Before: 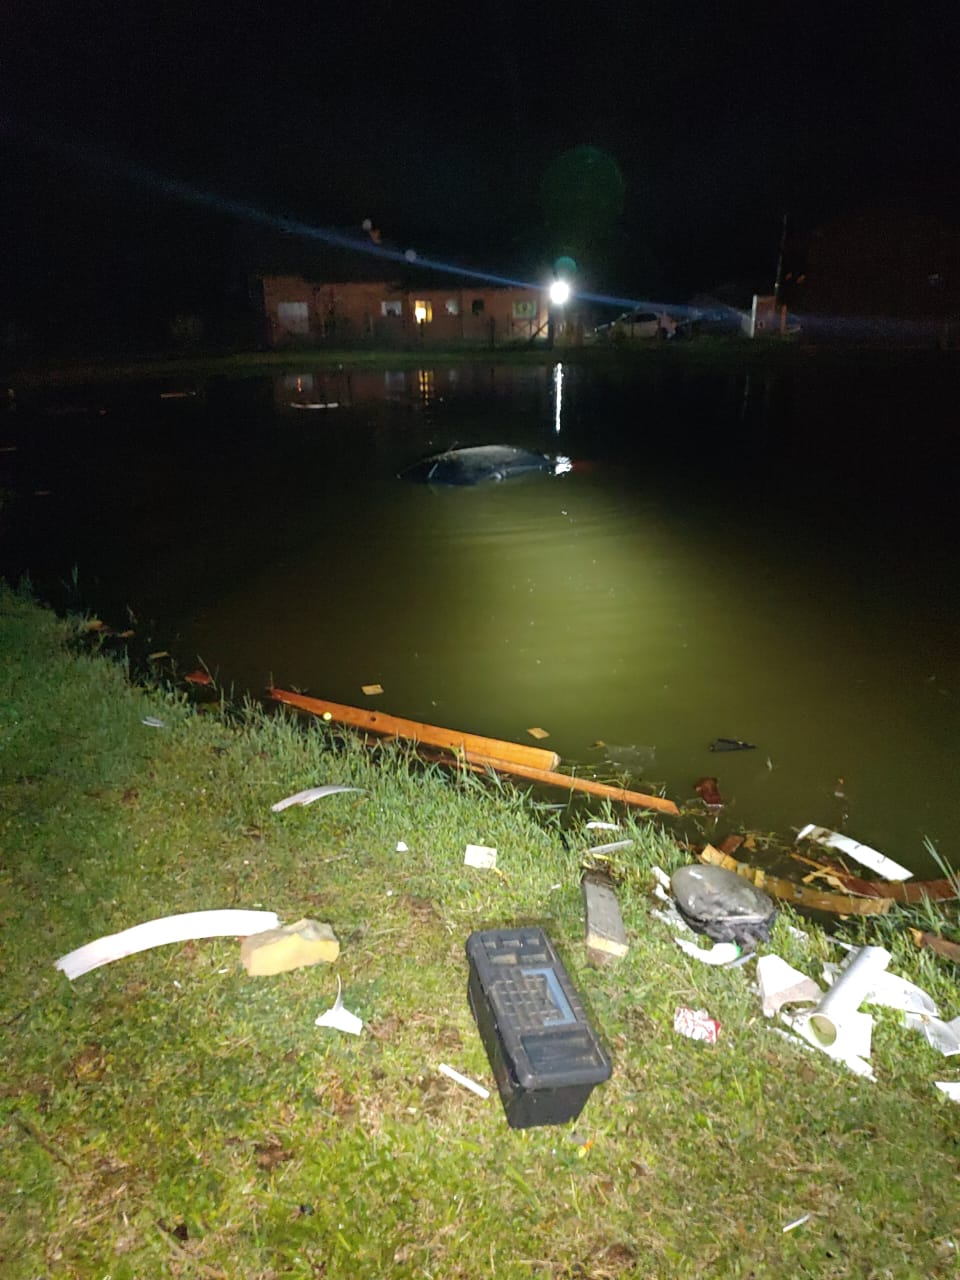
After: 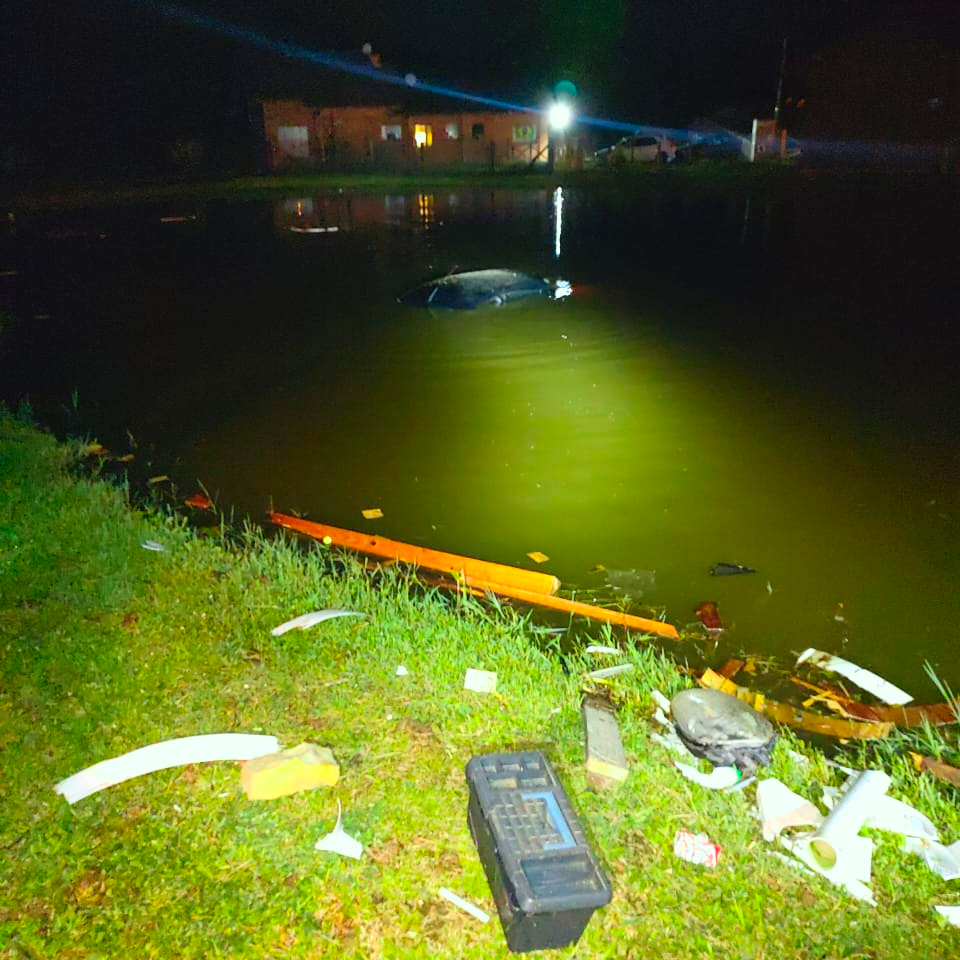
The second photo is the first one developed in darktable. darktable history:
contrast brightness saturation: contrast 0.2, brightness 0.2, saturation 0.8
crop: top 13.819%, bottom 11.169%
color correction: highlights a* -8, highlights b* 3.1
